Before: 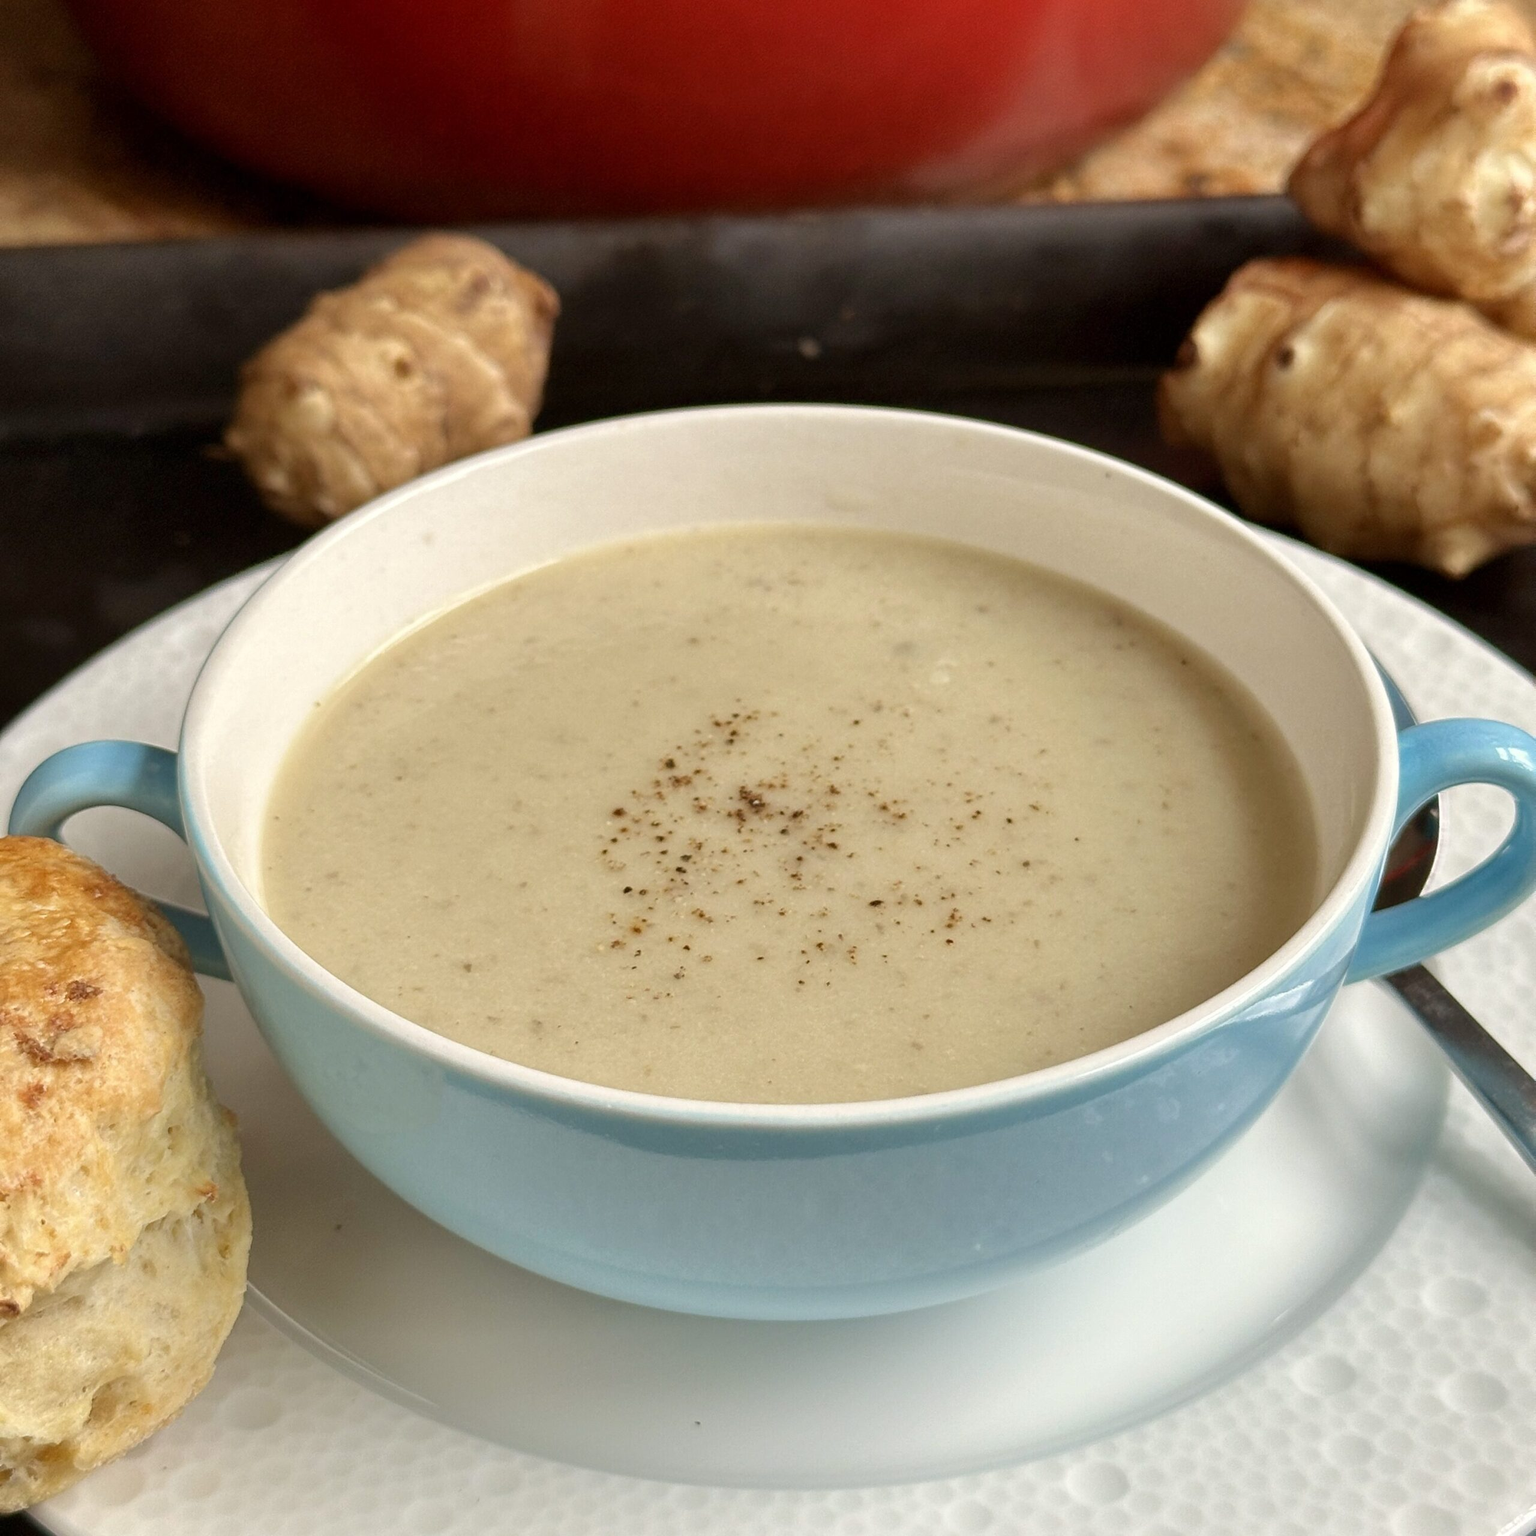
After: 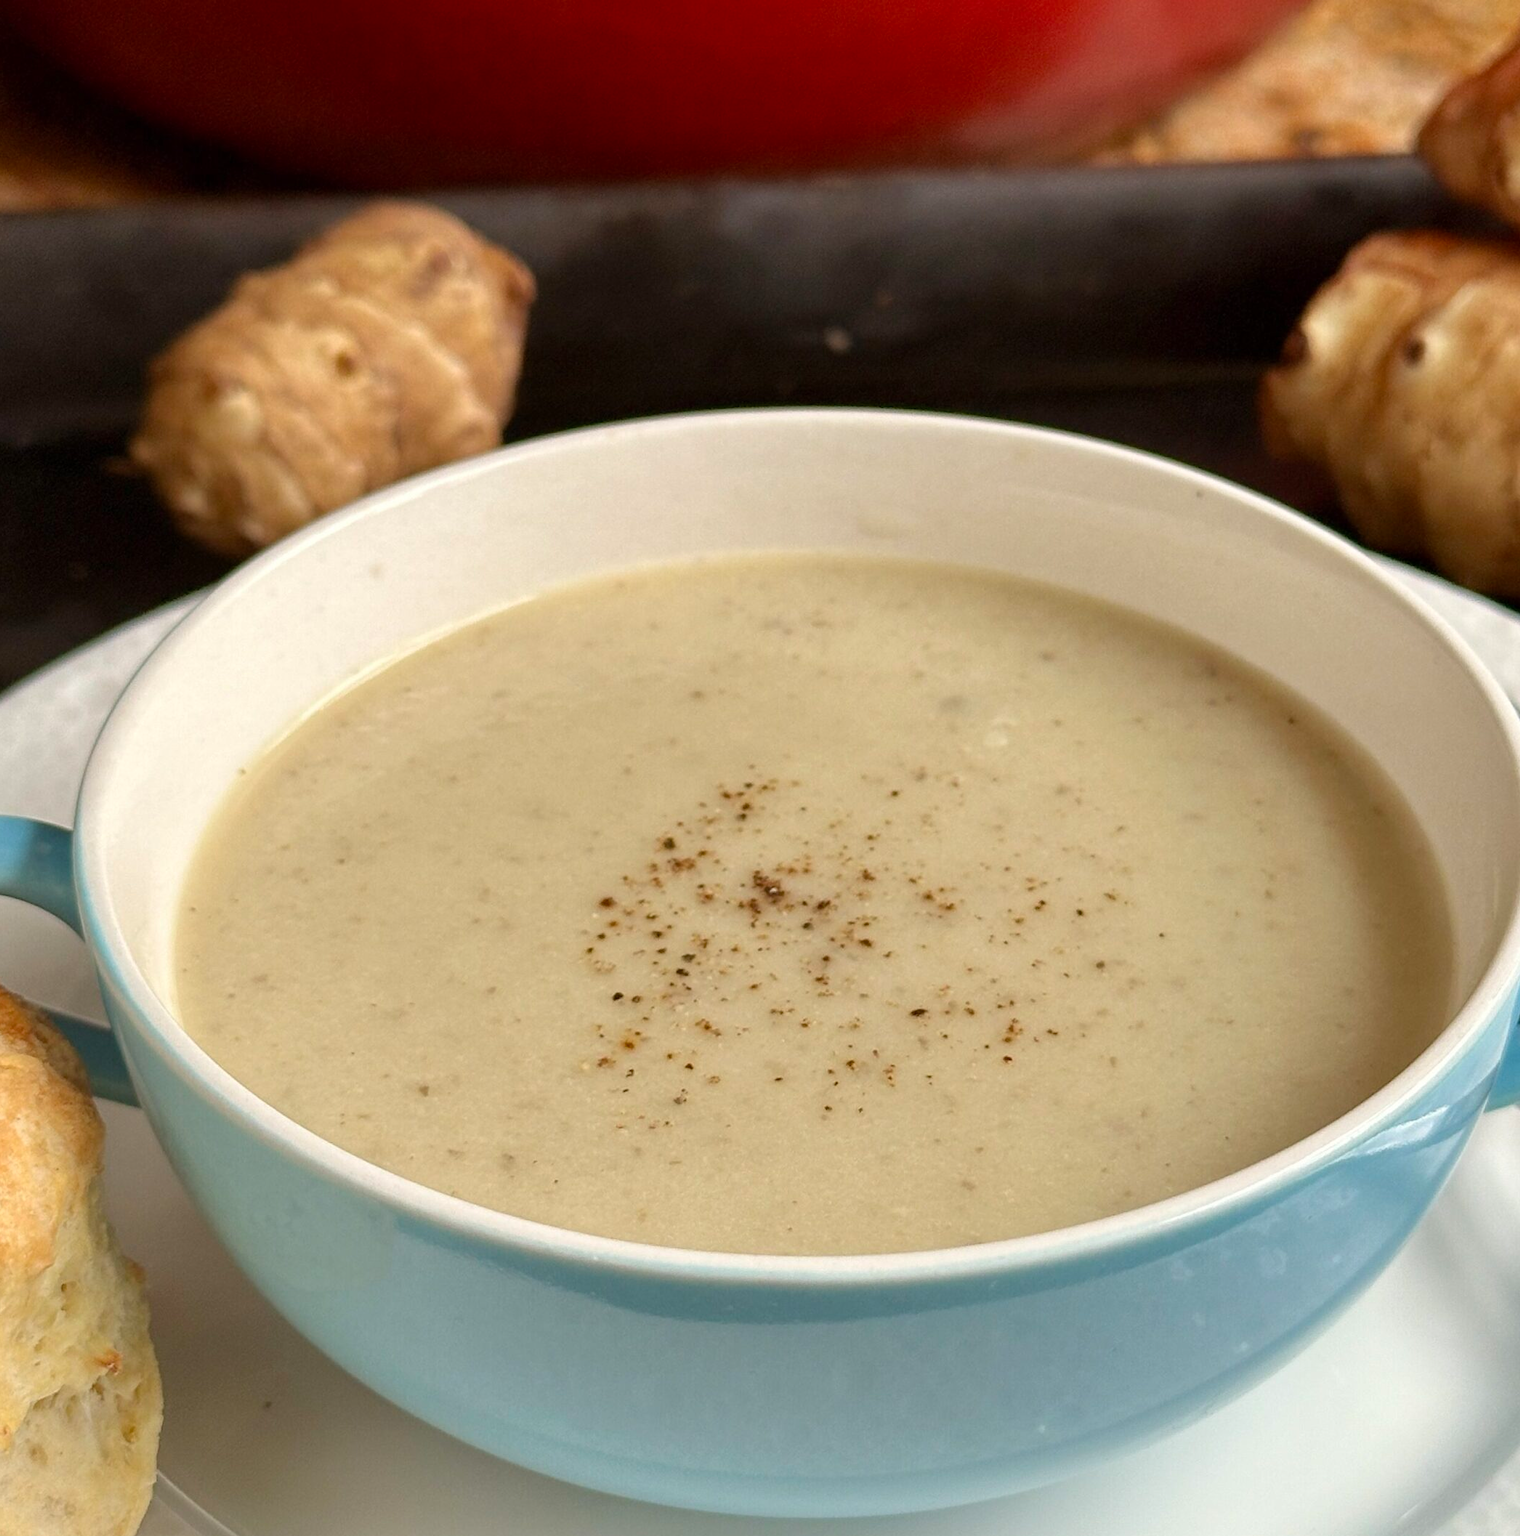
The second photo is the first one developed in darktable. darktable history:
crop and rotate: left 7.664%, top 4.405%, right 10.556%, bottom 13.001%
